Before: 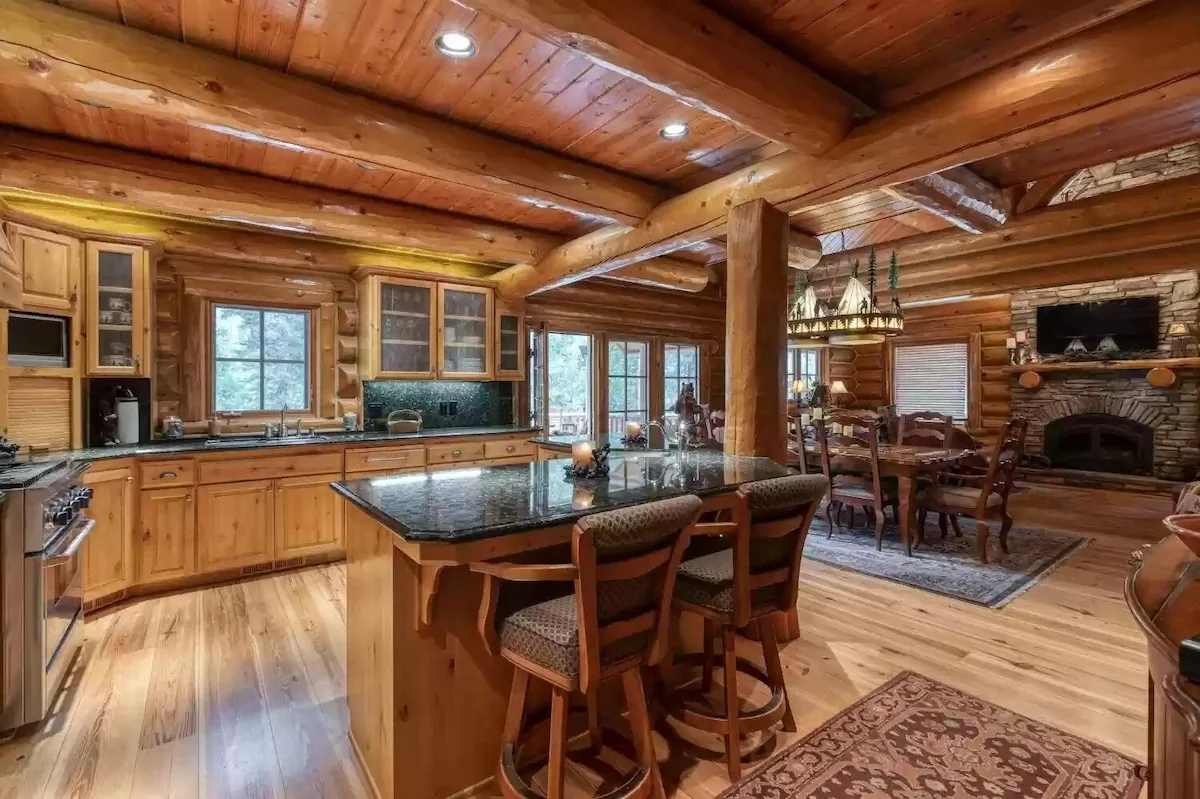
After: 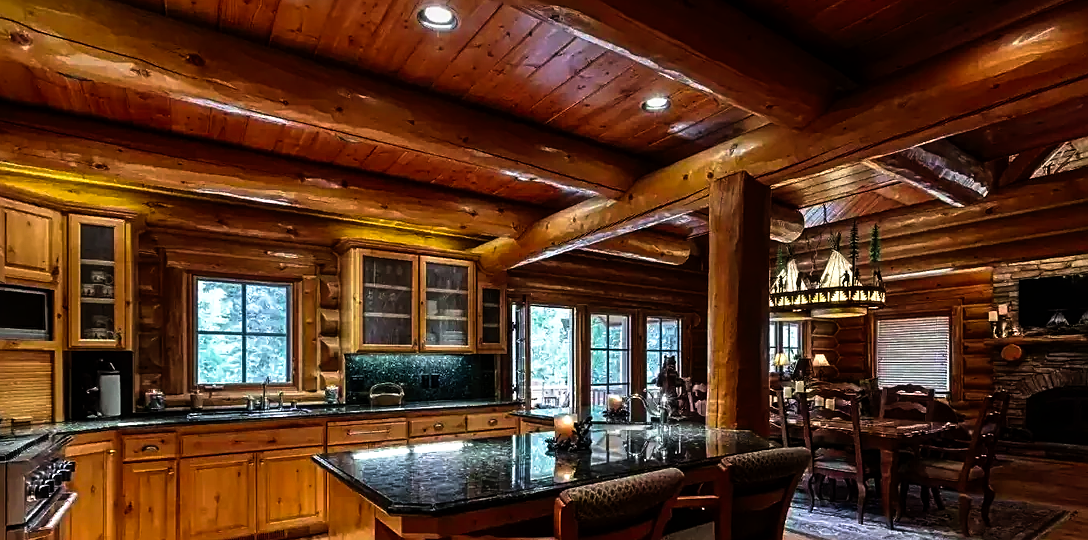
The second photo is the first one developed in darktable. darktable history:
graduated density: on, module defaults
crop: left 1.509%, top 3.452%, right 7.696%, bottom 28.452%
tone equalizer: on, module defaults
tone curve: curves: ch0 [(0, 0) (0.003, 0.001) (0.011, 0.002) (0.025, 0.002) (0.044, 0.006) (0.069, 0.01) (0.1, 0.017) (0.136, 0.023) (0.177, 0.038) (0.224, 0.066) (0.277, 0.118) (0.335, 0.185) (0.399, 0.264) (0.468, 0.365) (0.543, 0.475) (0.623, 0.606) (0.709, 0.759) (0.801, 0.923) (0.898, 0.999) (1, 1)], preserve colors none
sharpen: on, module defaults
exposure: black level correction 0.002, exposure -0.1 EV, compensate highlight preservation false
rgb levels: preserve colors max RGB
